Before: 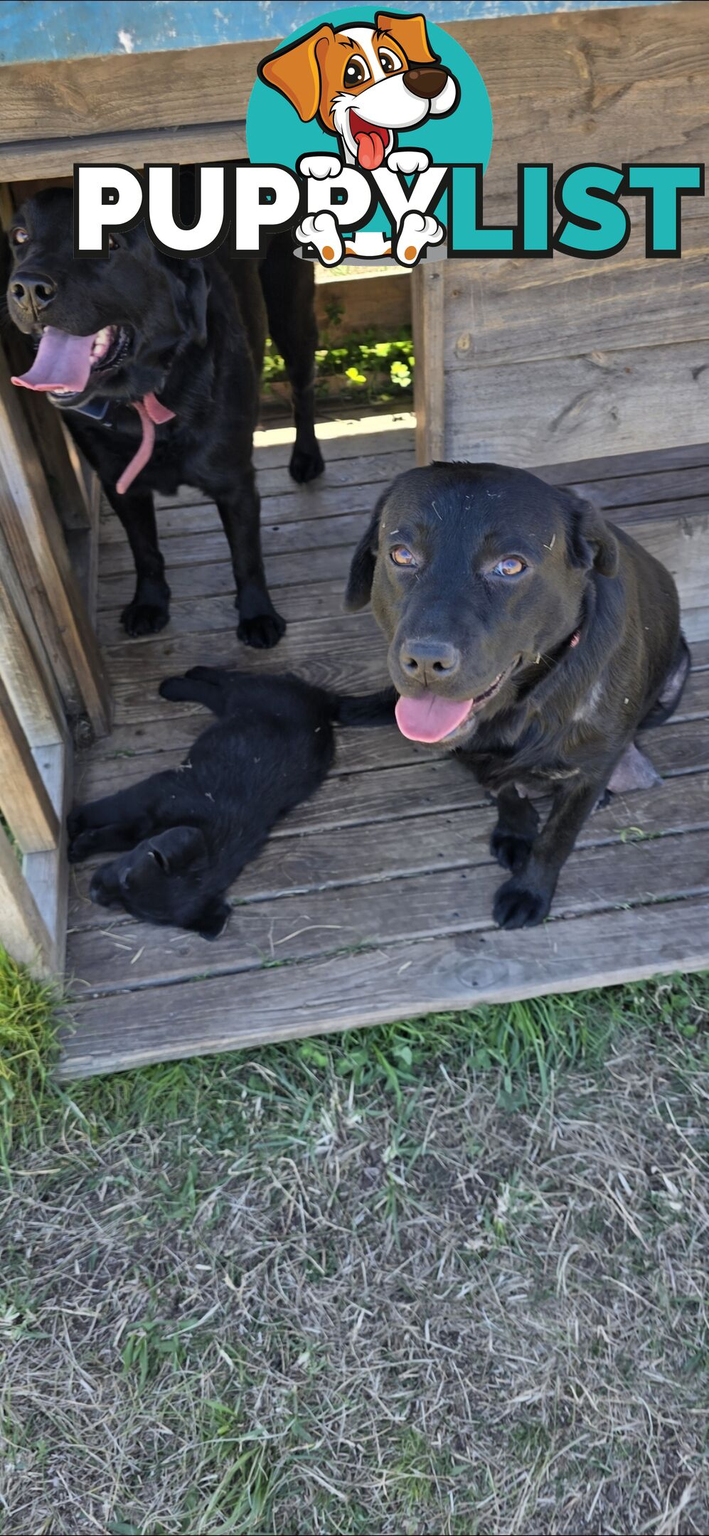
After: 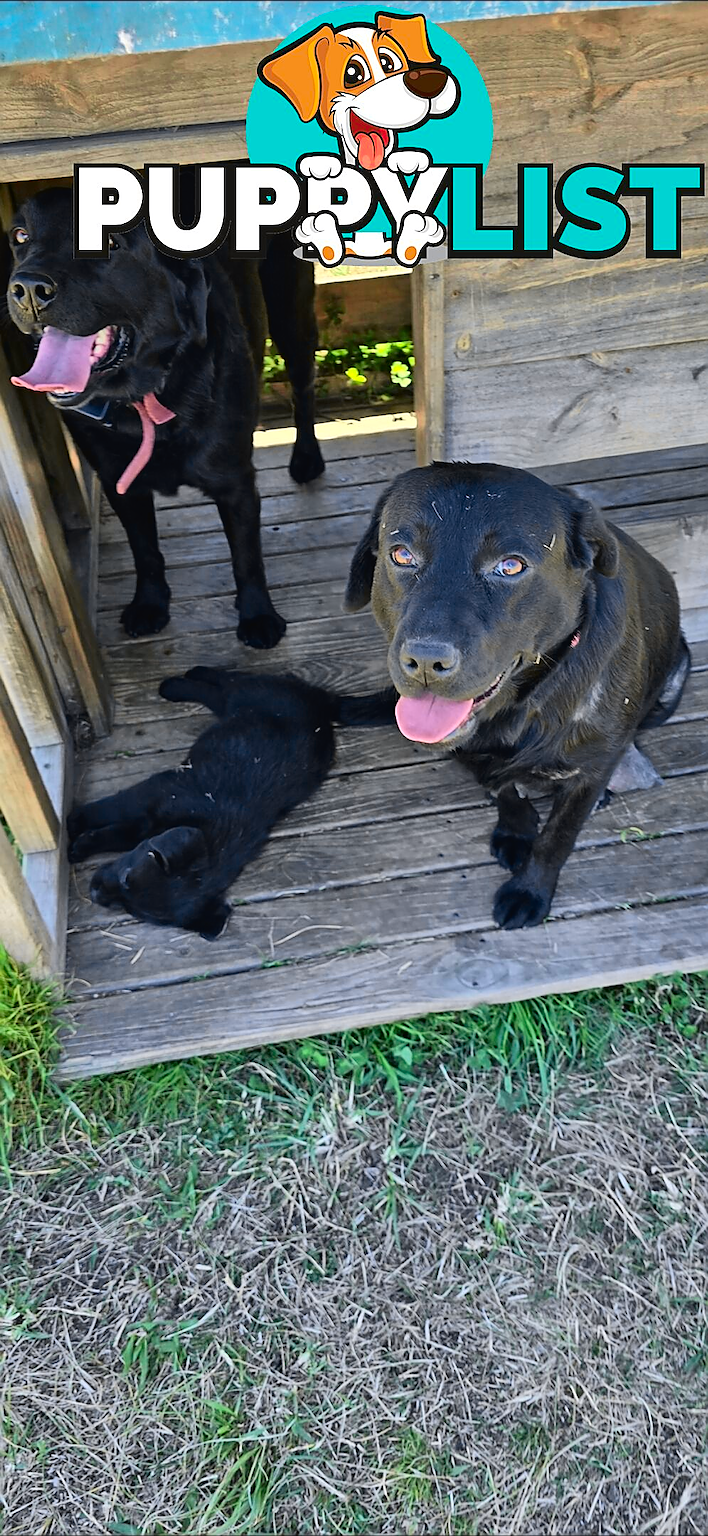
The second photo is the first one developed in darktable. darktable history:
tone equalizer: edges refinement/feathering 500, mask exposure compensation -1.57 EV, preserve details no
sharpen: radius 1.374, amount 1.257, threshold 0.61
tone curve: curves: ch0 [(0, 0.018) (0.061, 0.041) (0.205, 0.191) (0.289, 0.292) (0.39, 0.424) (0.493, 0.551) (0.666, 0.743) (0.795, 0.841) (1, 0.998)]; ch1 [(0, 0) (0.385, 0.343) (0.439, 0.415) (0.494, 0.498) (0.501, 0.501) (0.51, 0.496) (0.548, 0.554) (0.586, 0.61) (0.684, 0.658) (0.783, 0.804) (1, 1)]; ch2 [(0, 0) (0.304, 0.31) (0.403, 0.399) (0.441, 0.428) (0.47, 0.469) (0.498, 0.496) (0.524, 0.538) (0.566, 0.588) (0.648, 0.665) (0.697, 0.699) (1, 1)], color space Lab, independent channels, preserve colors none
